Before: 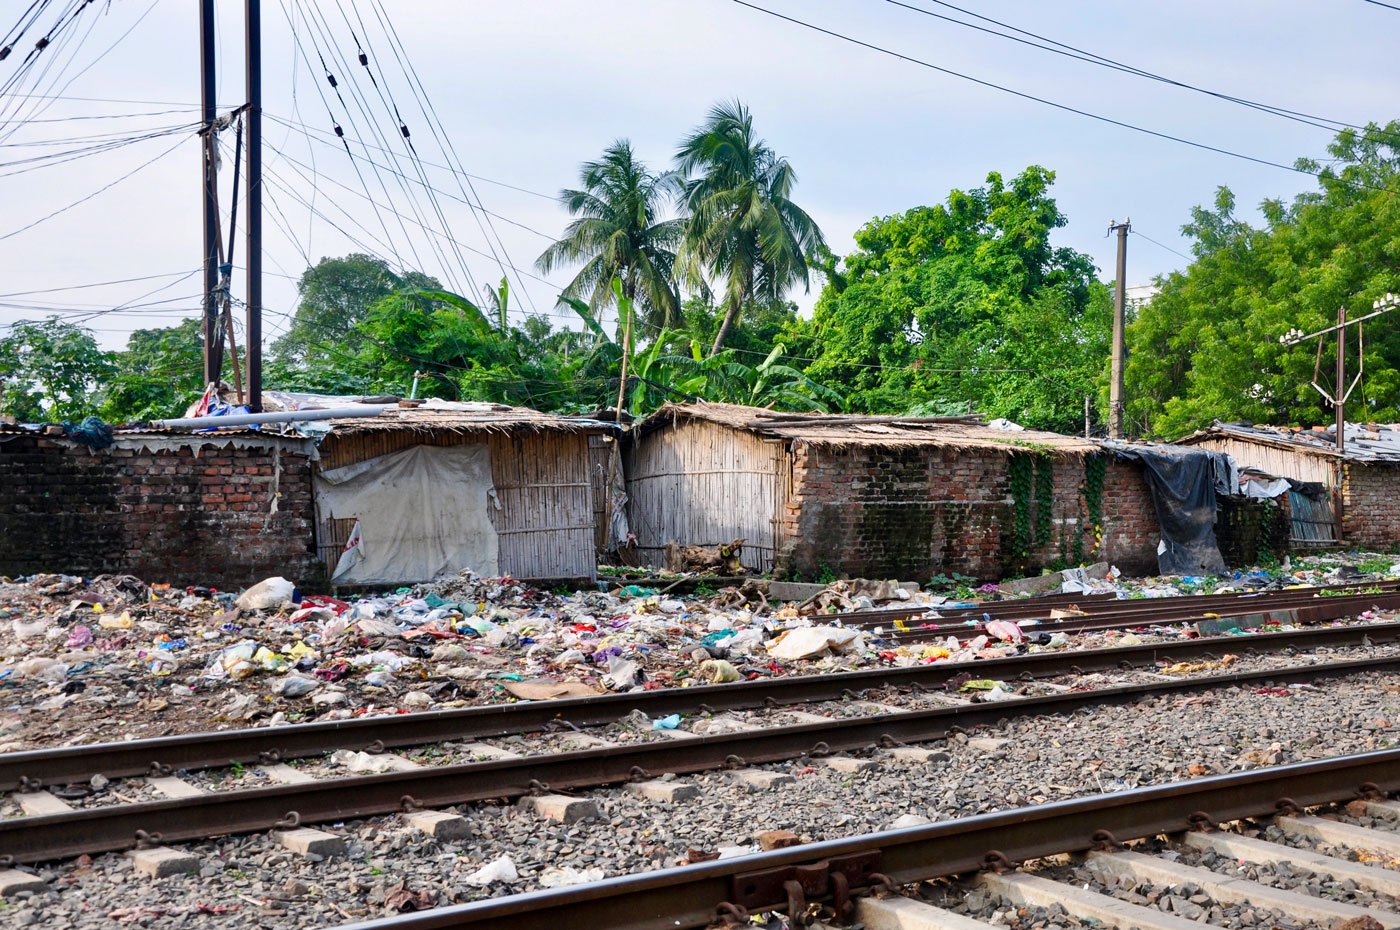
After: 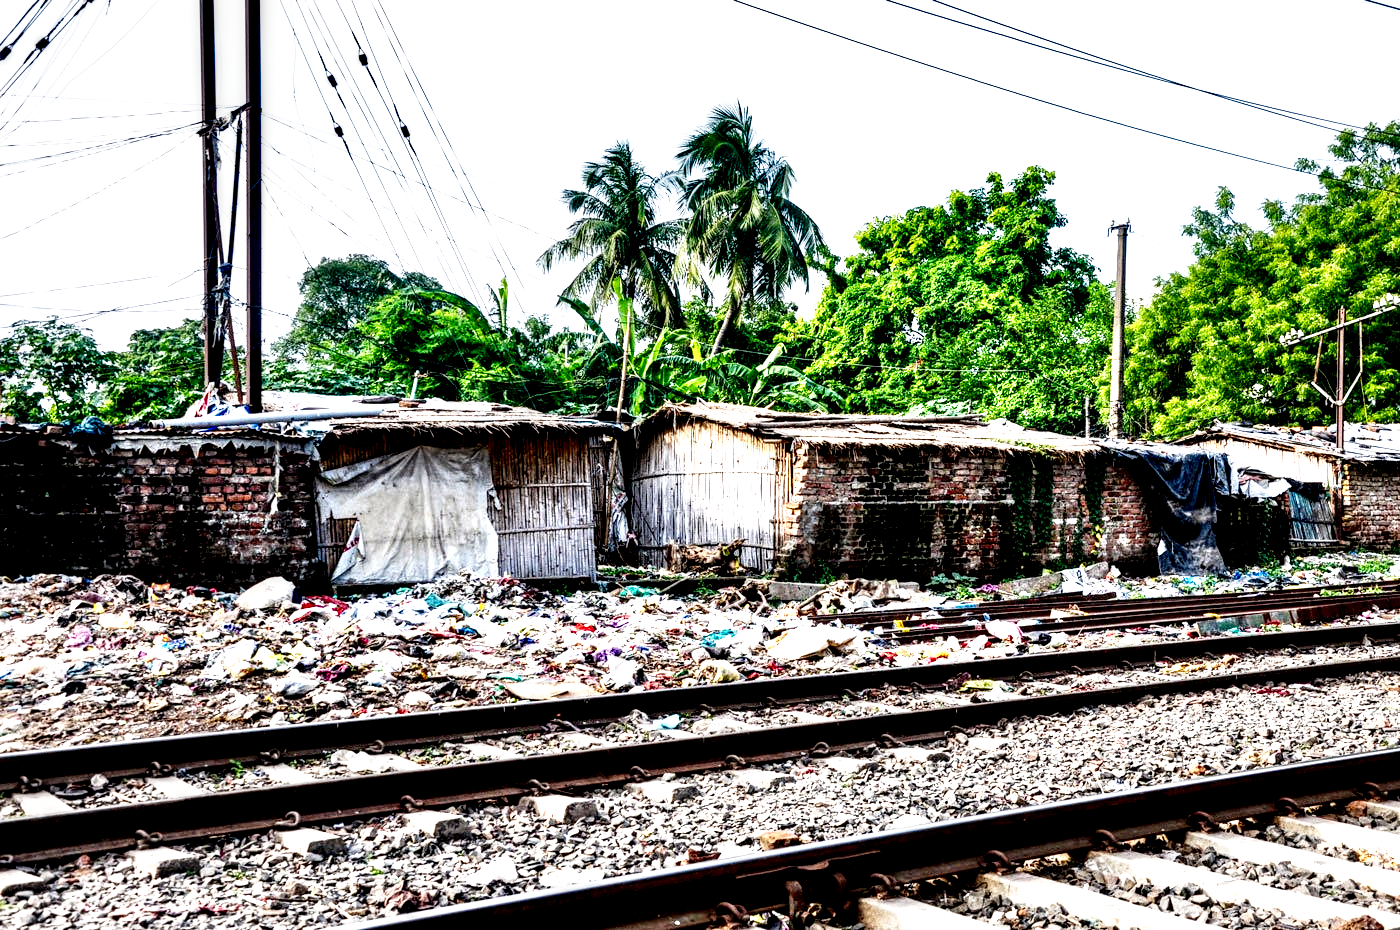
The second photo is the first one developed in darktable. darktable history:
local contrast: shadows 185%, detail 225%
base curve: curves: ch0 [(0, 0) (0.026, 0.03) (0.109, 0.232) (0.351, 0.748) (0.669, 0.968) (1, 1)], preserve colors none
shadows and highlights: shadows 20.55, highlights -20.99, soften with gaussian
